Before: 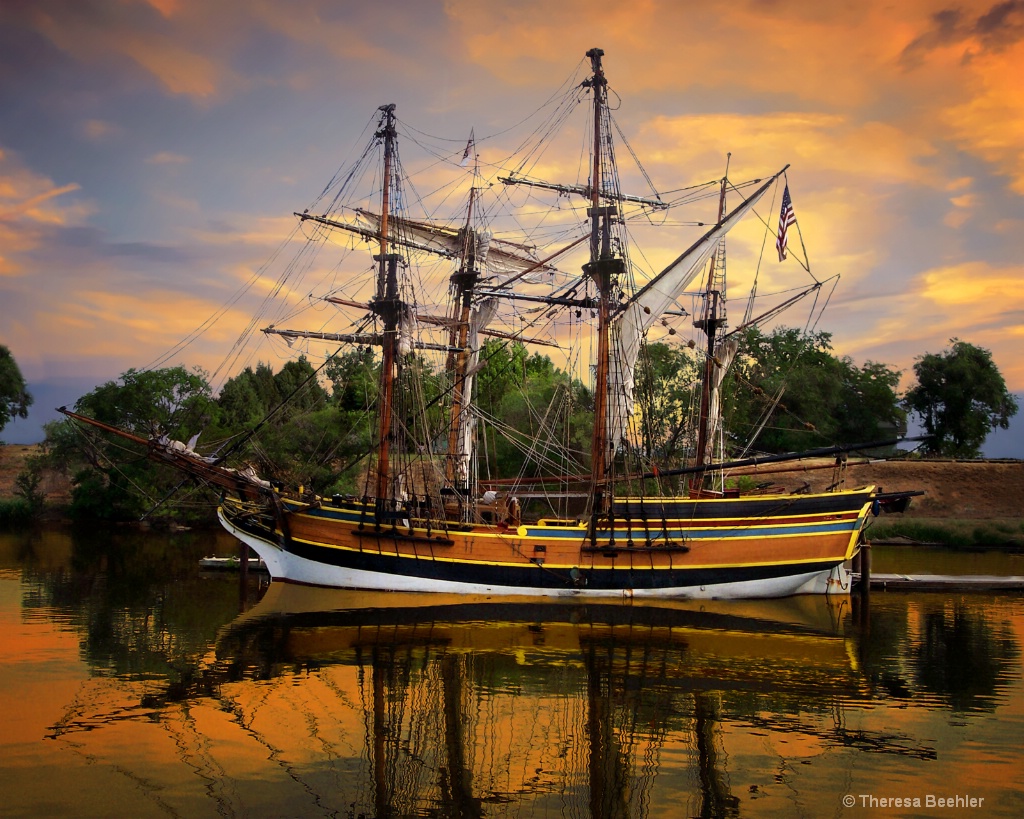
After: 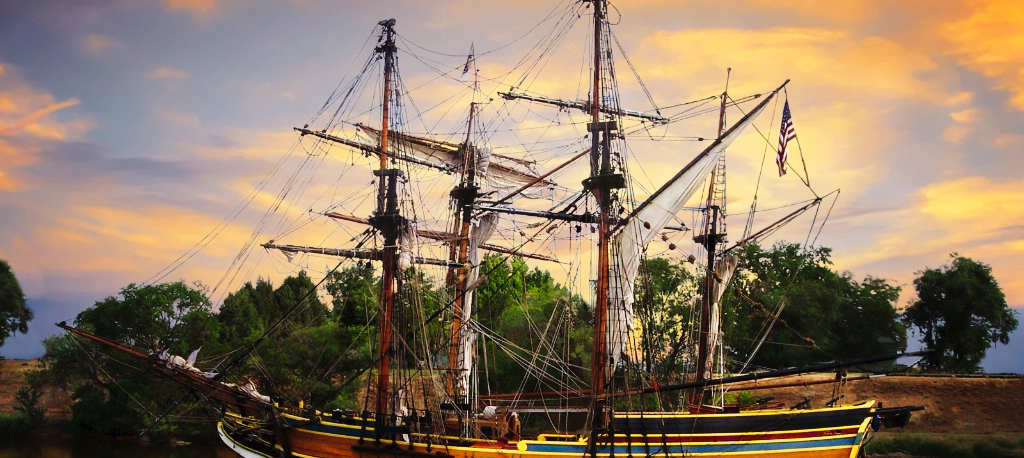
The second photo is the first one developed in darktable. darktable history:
tone curve: curves: ch0 [(0, 0) (0.003, 0.024) (0.011, 0.032) (0.025, 0.041) (0.044, 0.054) (0.069, 0.069) (0.1, 0.09) (0.136, 0.116) (0.177, 0.162) (0.224, 0.213) (0.277, 0.278) (0.335, 0.359) (0.399, 0.447) (0.468, 0.543) (0.543, 0.621) (0.623, 0.717) (0.709, 0.807) (0.801, 0.876) (0.898, 0.934) (1, 1)], preserve colors none
crop and rotate: top 10.44%, bottom 33.612%
